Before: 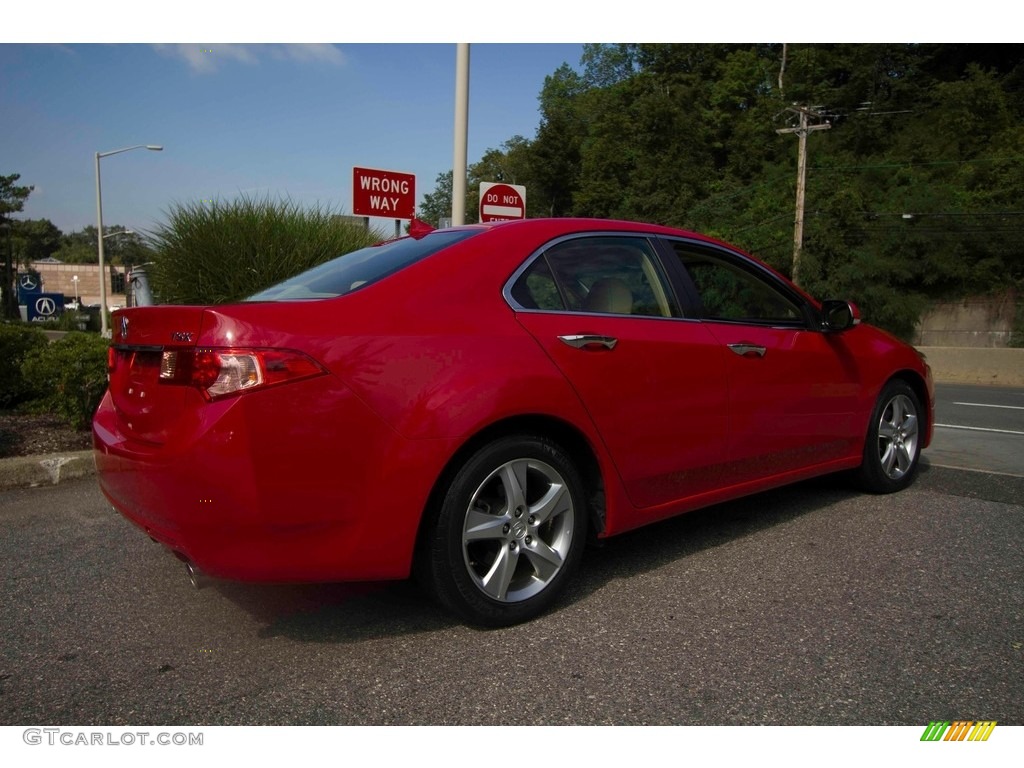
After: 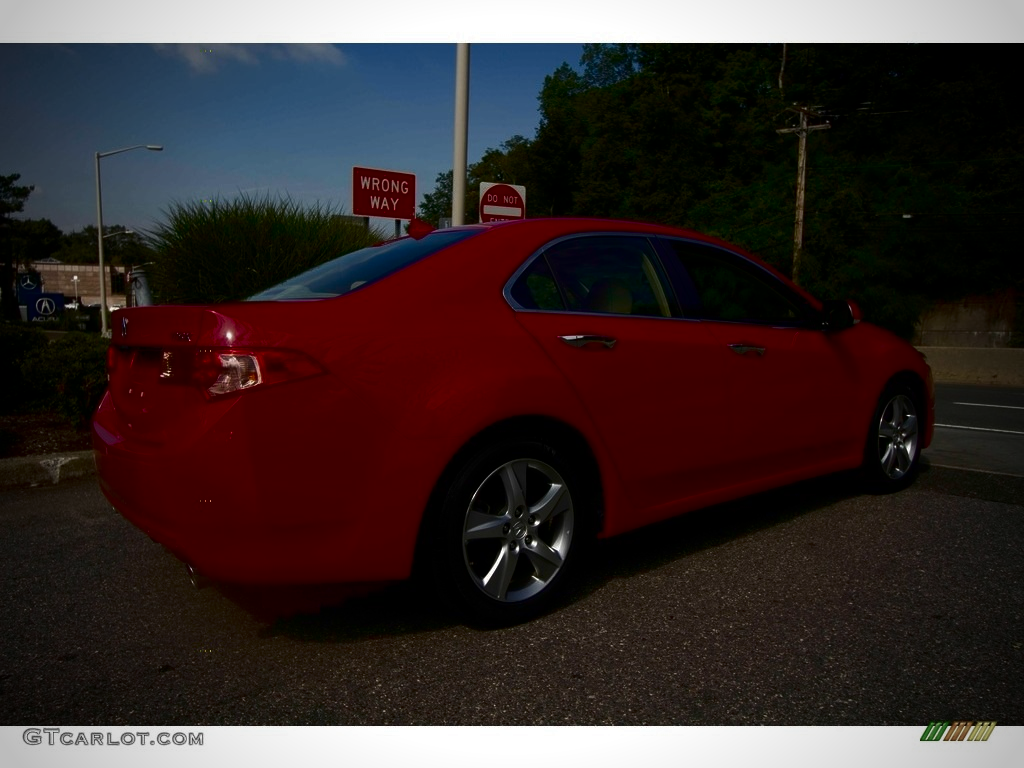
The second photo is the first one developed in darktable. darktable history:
contrast brightness saturation: brightness -0.525
vignetting: fall-off start 71.88%
